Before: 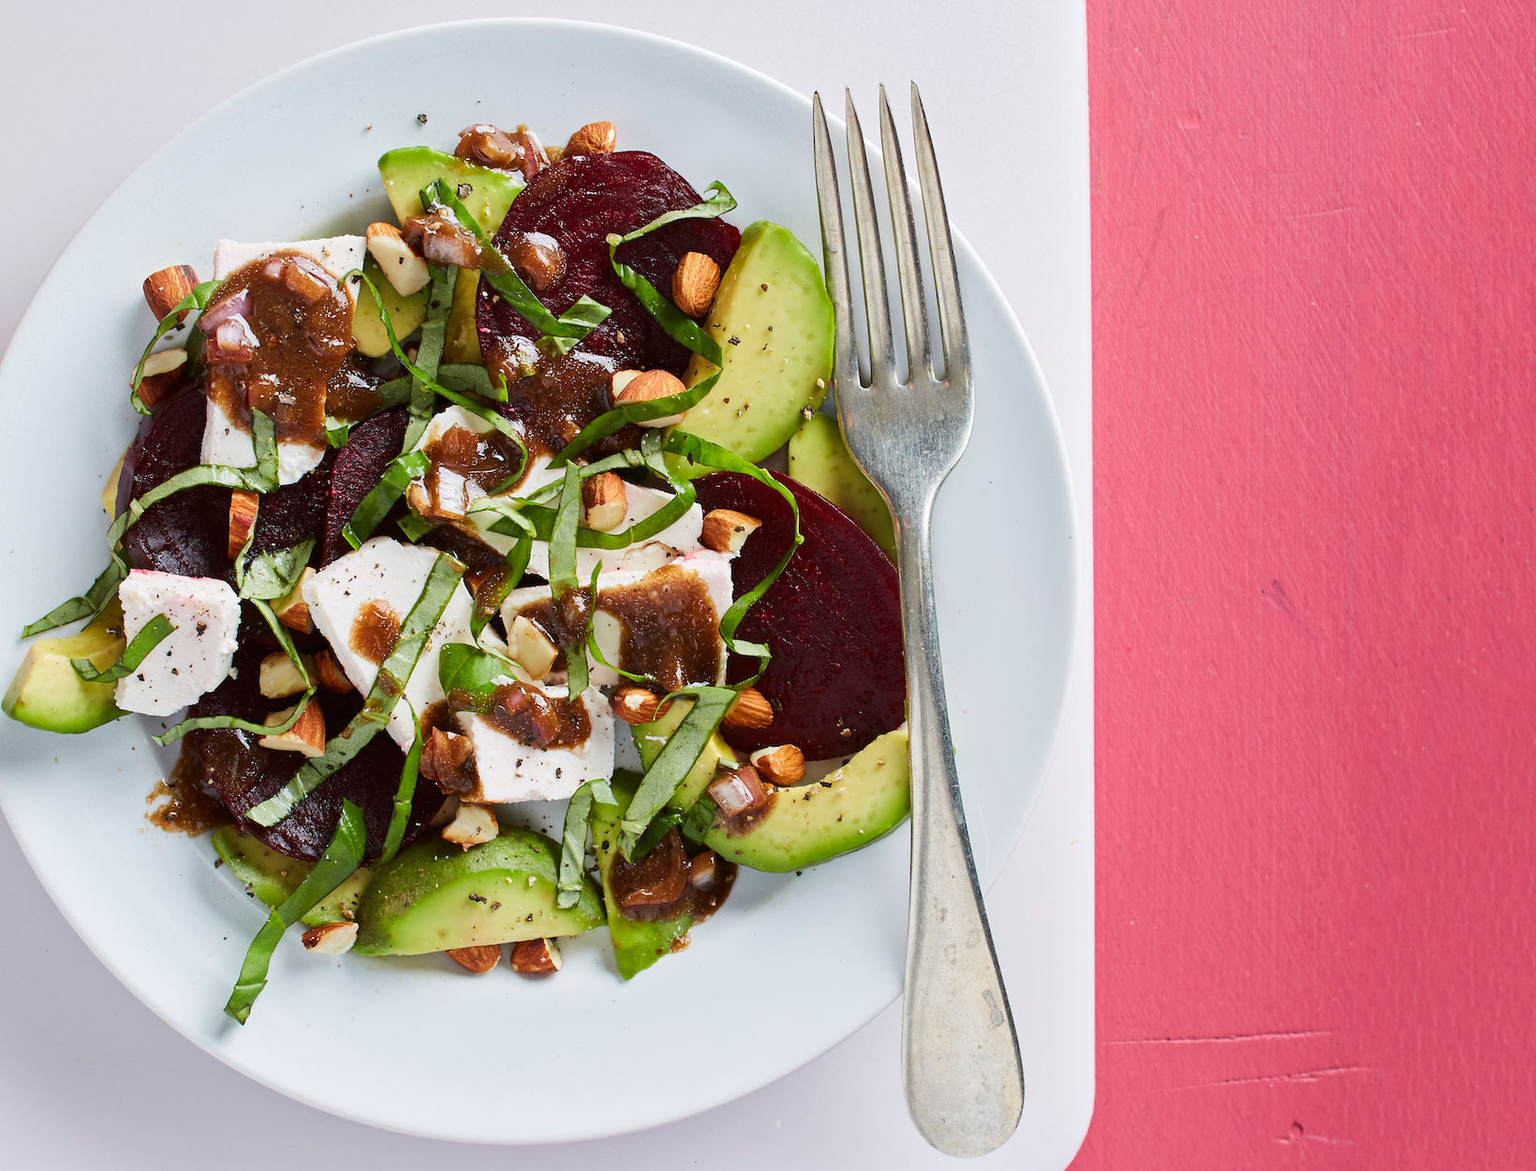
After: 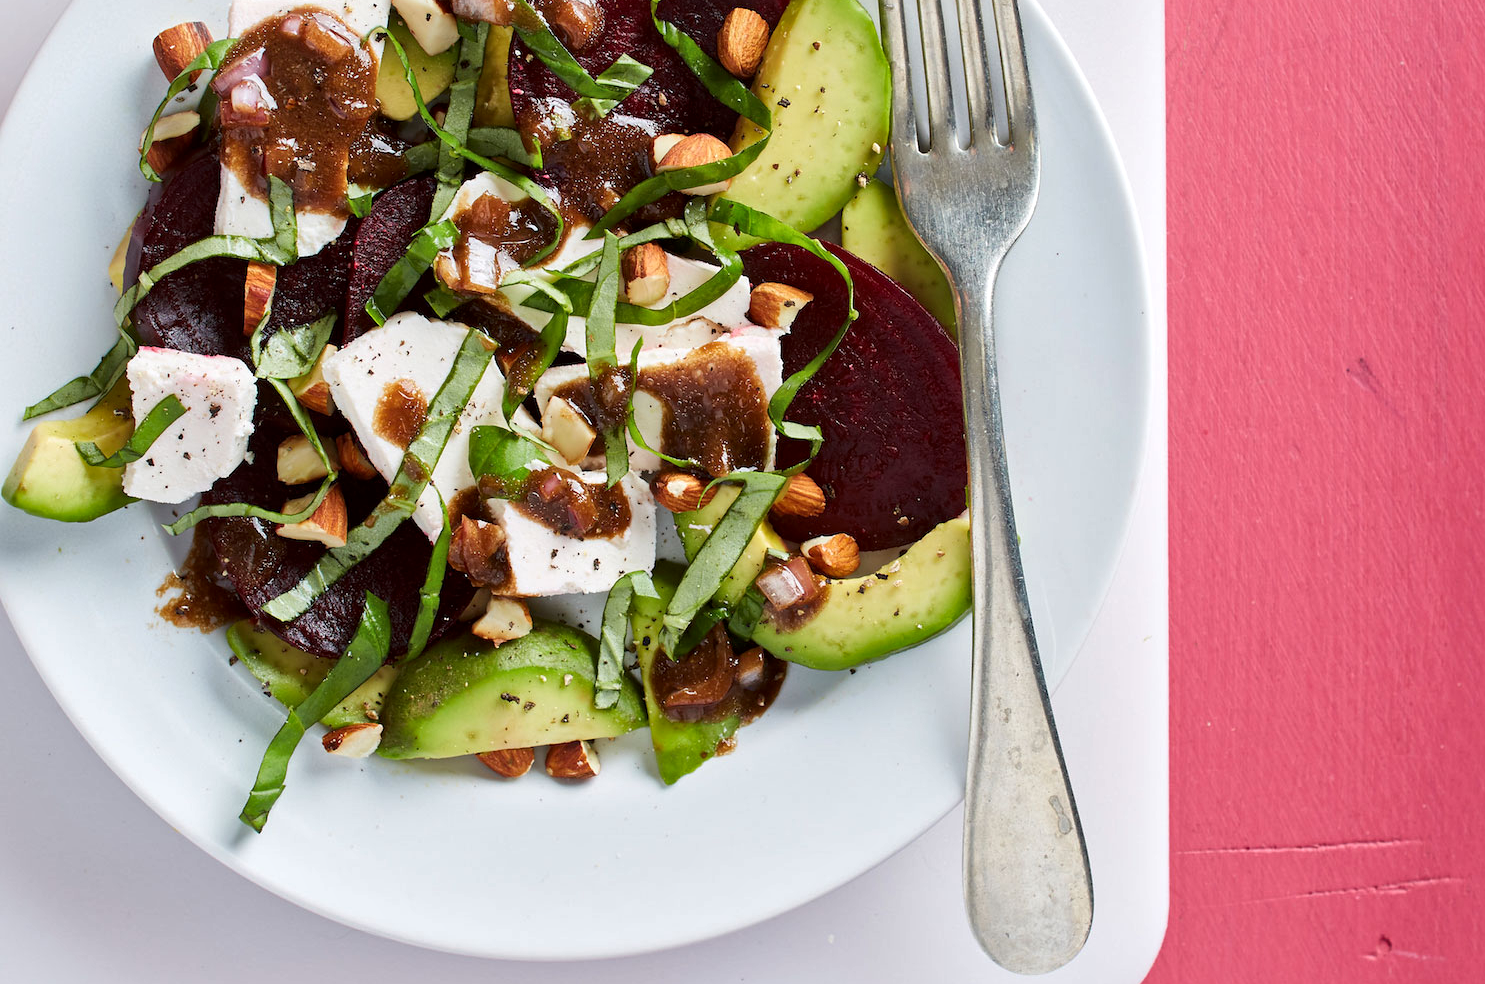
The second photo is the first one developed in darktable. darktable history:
crop: top 20.916%, right 9.437%, bottom 0.316%
local contrast: mode bilateral grid, contrast 20, coarseness 50, detail 140%, midtone range 0.2
